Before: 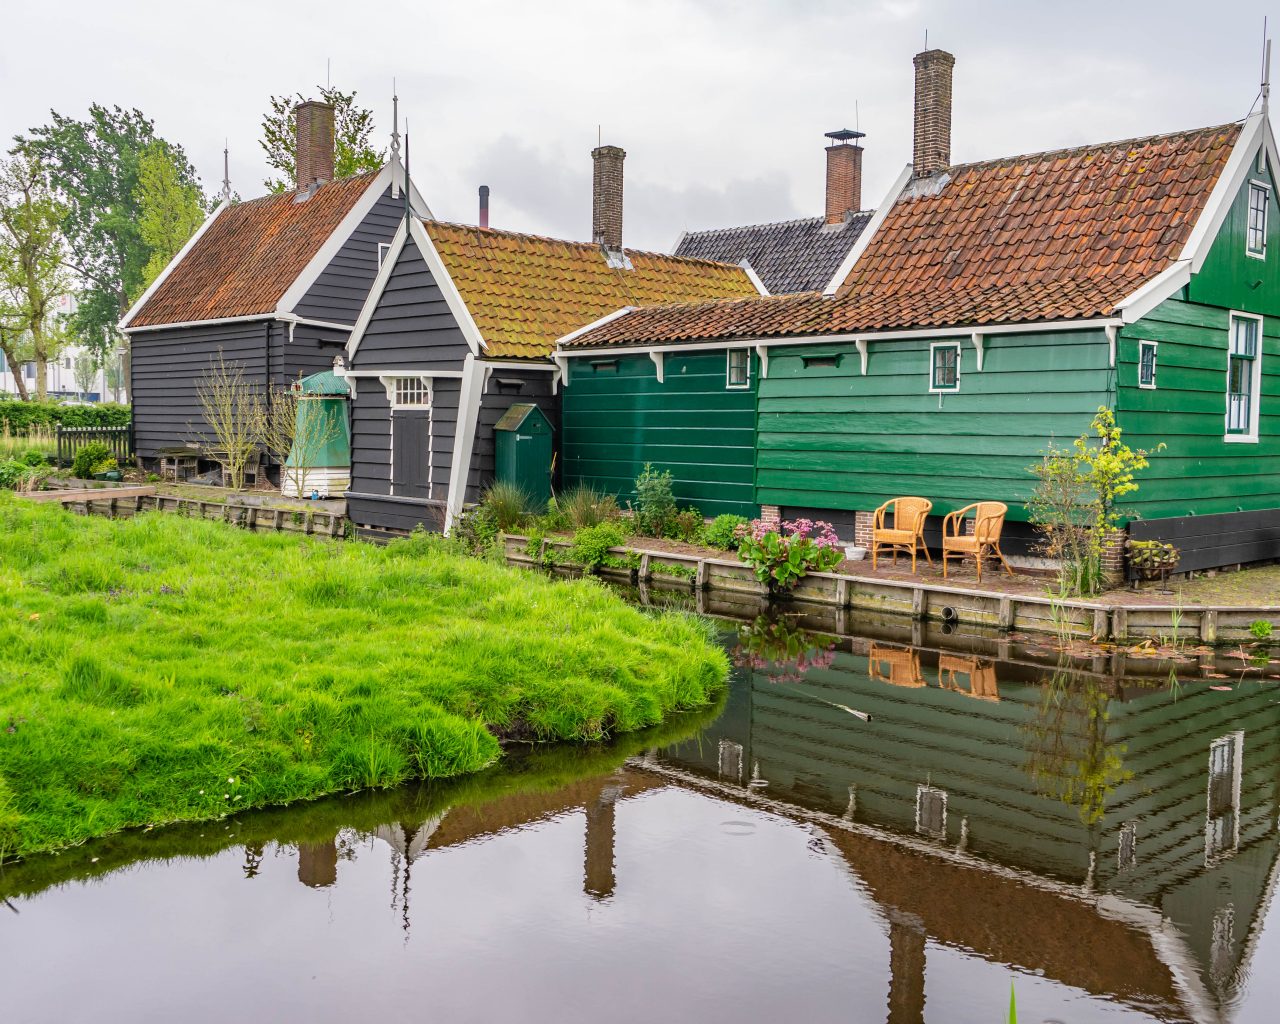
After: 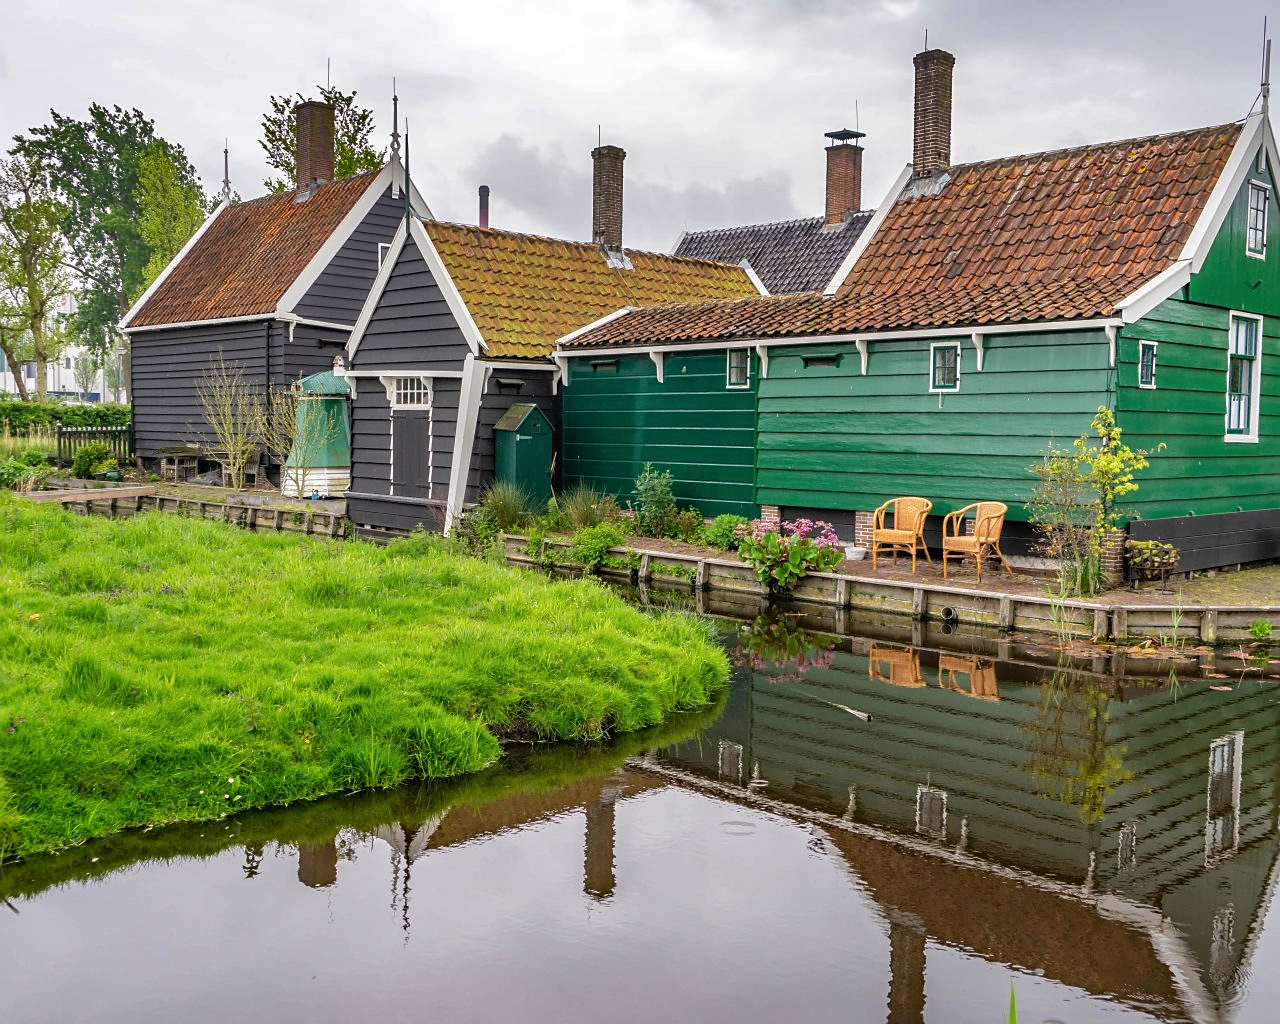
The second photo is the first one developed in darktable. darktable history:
shadows and highlights: radius 171.16, shadows 27, white point adjustment 3.13, highlights -67.95, soften with gaussian
sharpen: amount 0.2
base curve: curves: ch0 [(0, 0) (0.74, 0.67) (1, 1)]
